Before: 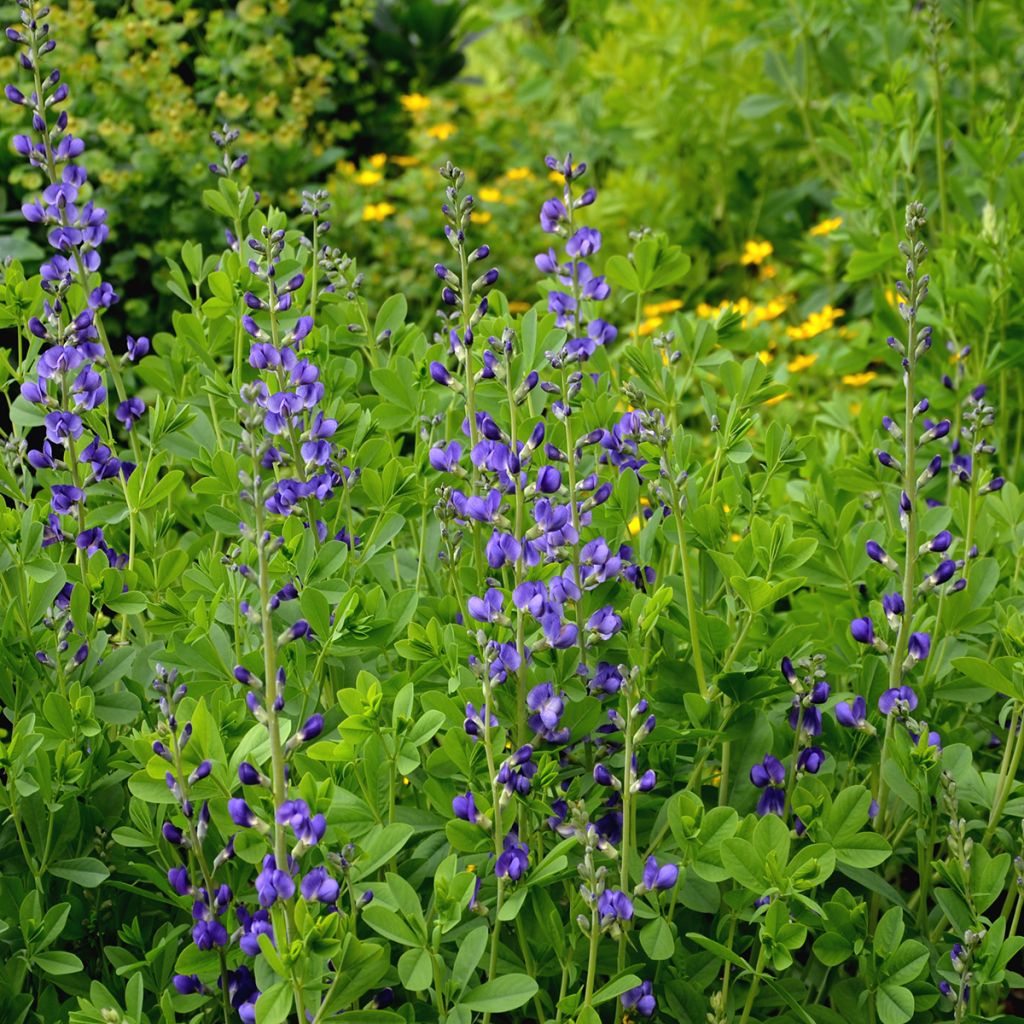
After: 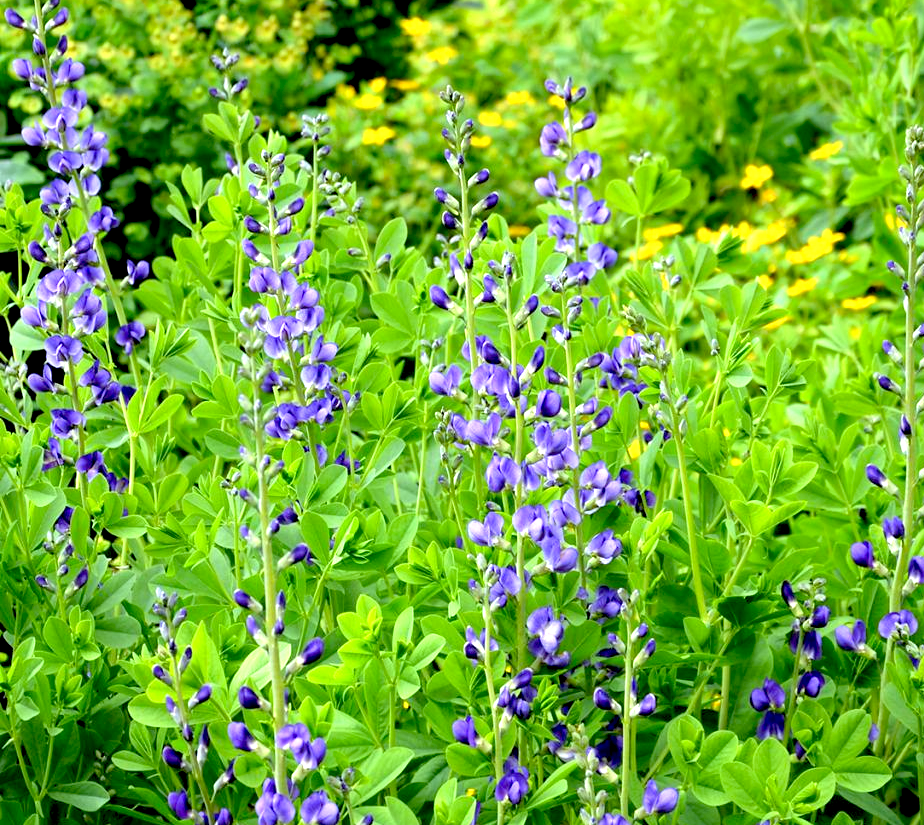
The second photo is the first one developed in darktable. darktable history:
crop: top 7.49%, right 9.717%, bottom 11.943%
color calibration: illuminant Planckian (black body), adaptation linear Bradford (ICC v4), x 0.361, y 0.366, temperature 4511.61 K, saturation algorithm version 1 (2020)
exposure: black level correction 0.011, exposure 1.088 EV, compensate exposure bias true, compensate highlight preservation false
